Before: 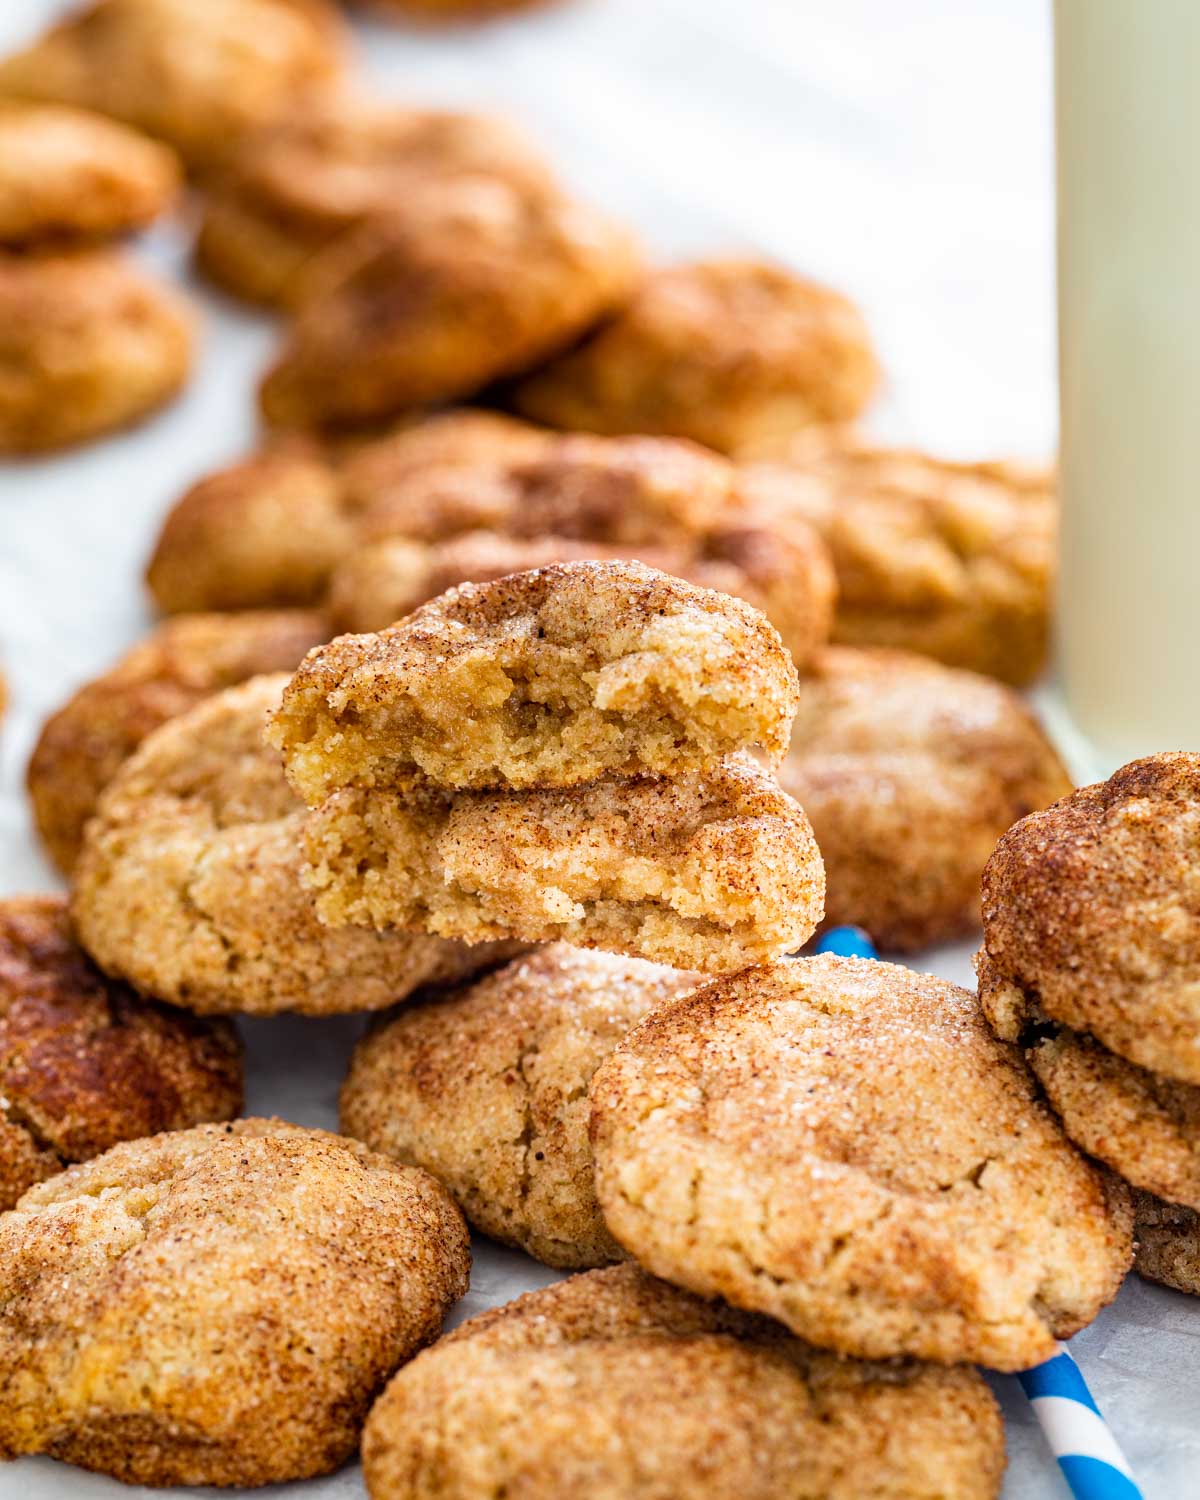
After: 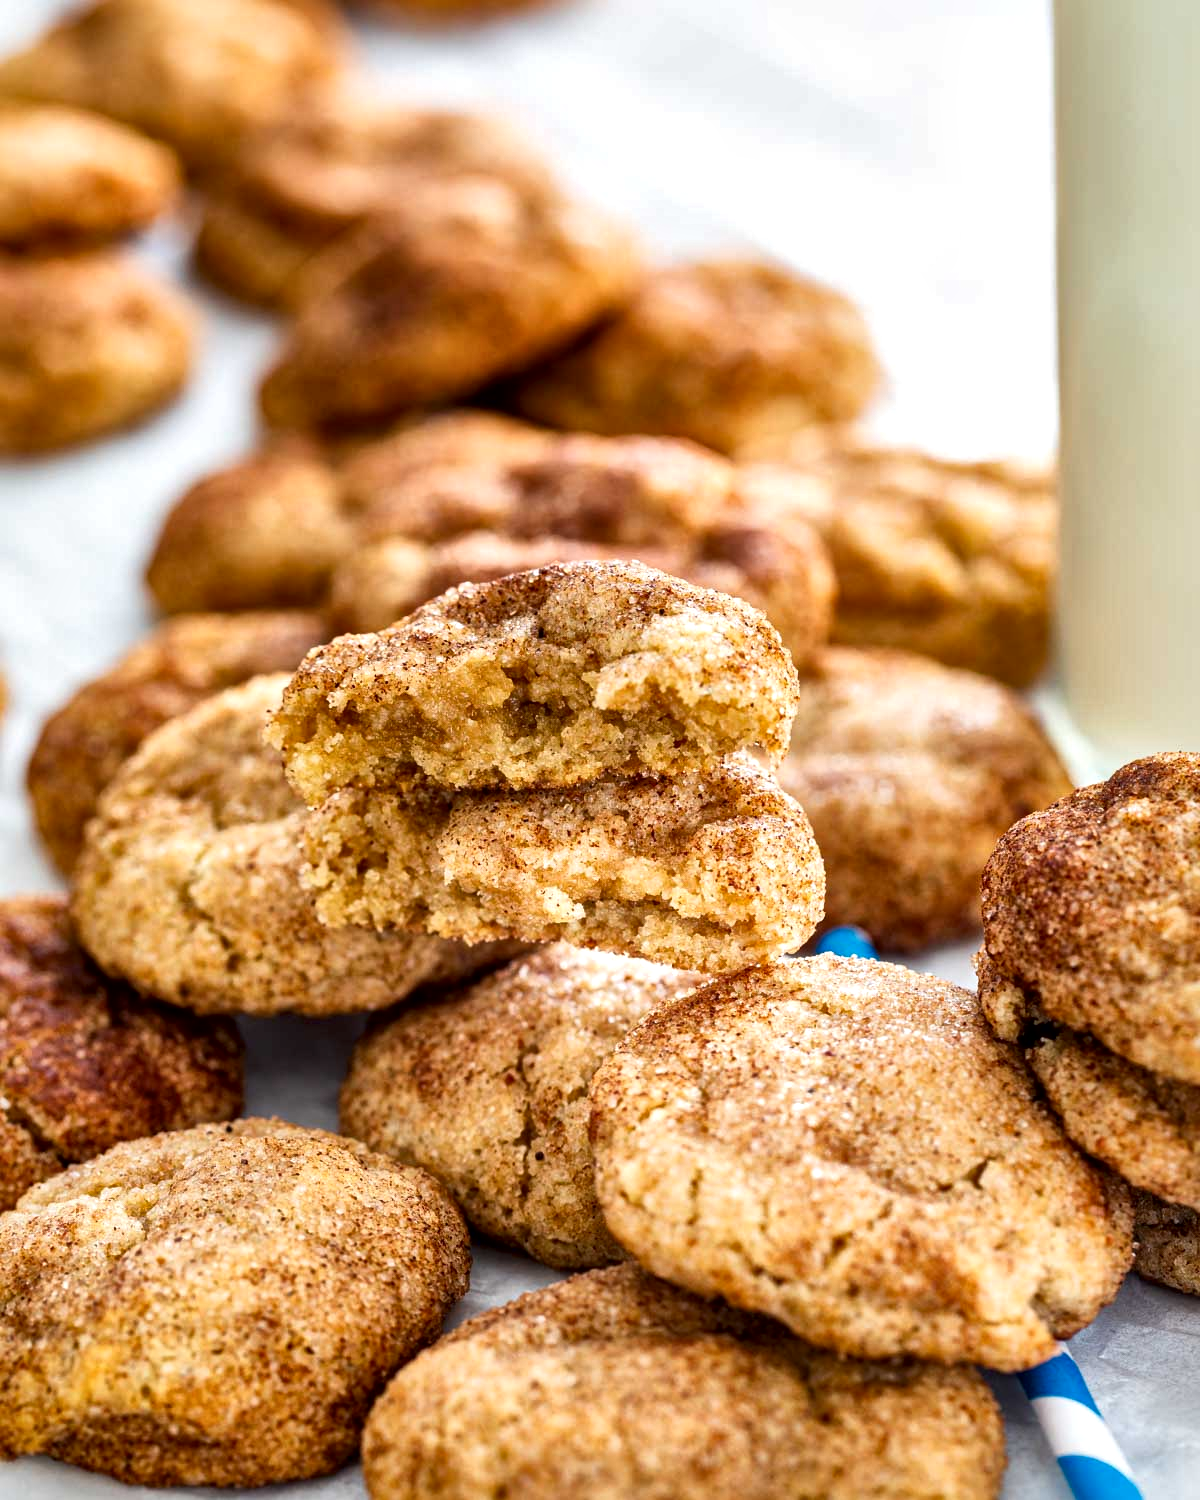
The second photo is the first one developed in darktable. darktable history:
local contrast: mode bilateral grid, contrast 21, coarseness 51, detail 171%, midtone range 0.2
